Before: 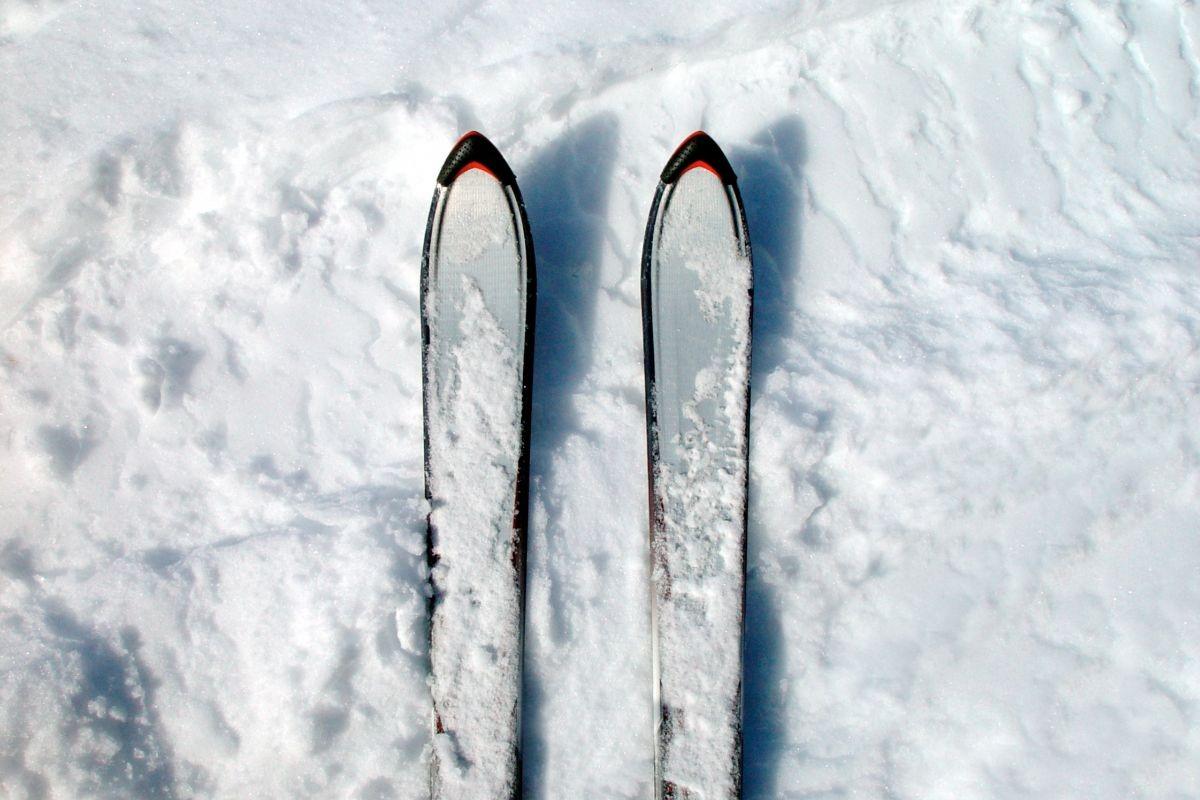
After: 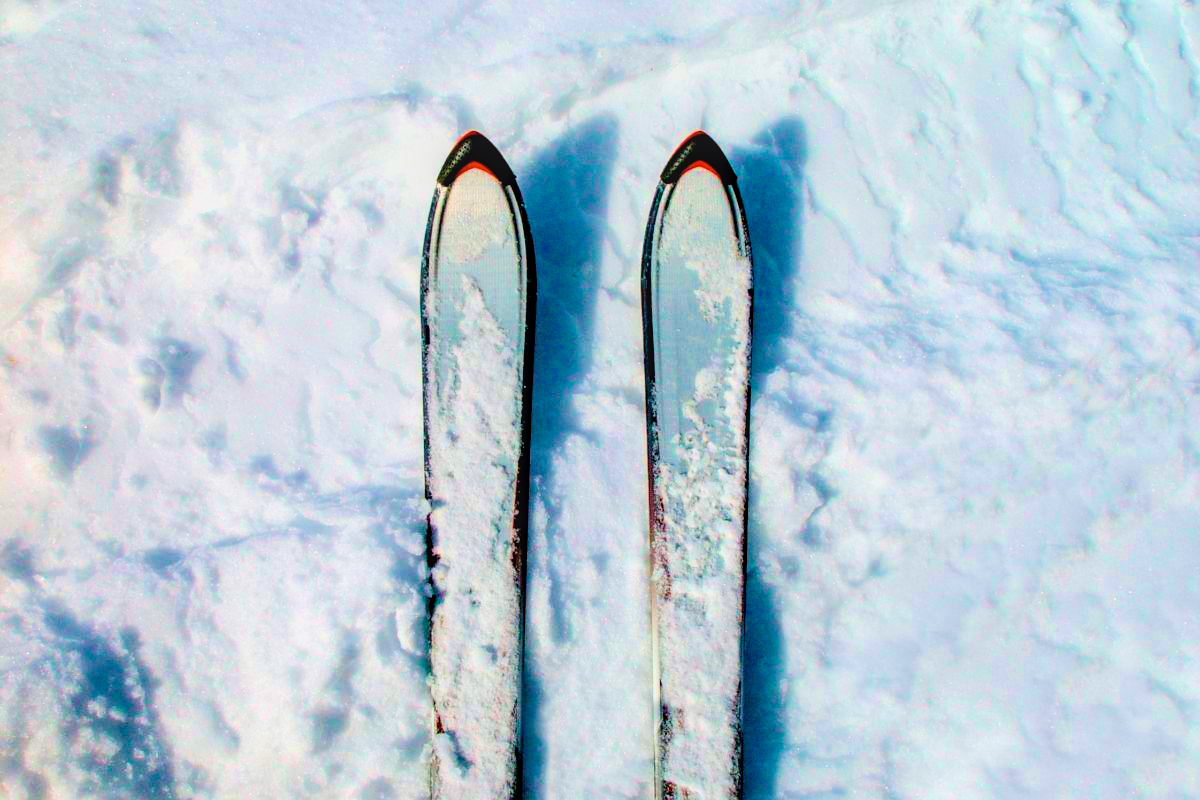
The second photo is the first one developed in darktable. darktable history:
local contrast: on, module defaults
color balance rgb: linear chroma grading › global chroma 20%, perceptual saturation grading › global saturation 25%, perceptual brilliance grading › global brilliance 20%, global vibrance 20%
filmic rgb: black relative exposure -7.65 EV, white relative exposure 4.56 EV, hardness 3.61, color science v6 (2022)
tone equalizer: on, module defaults
haze removal: compatibility mode true, adaptive false
velvia: strength 50%
